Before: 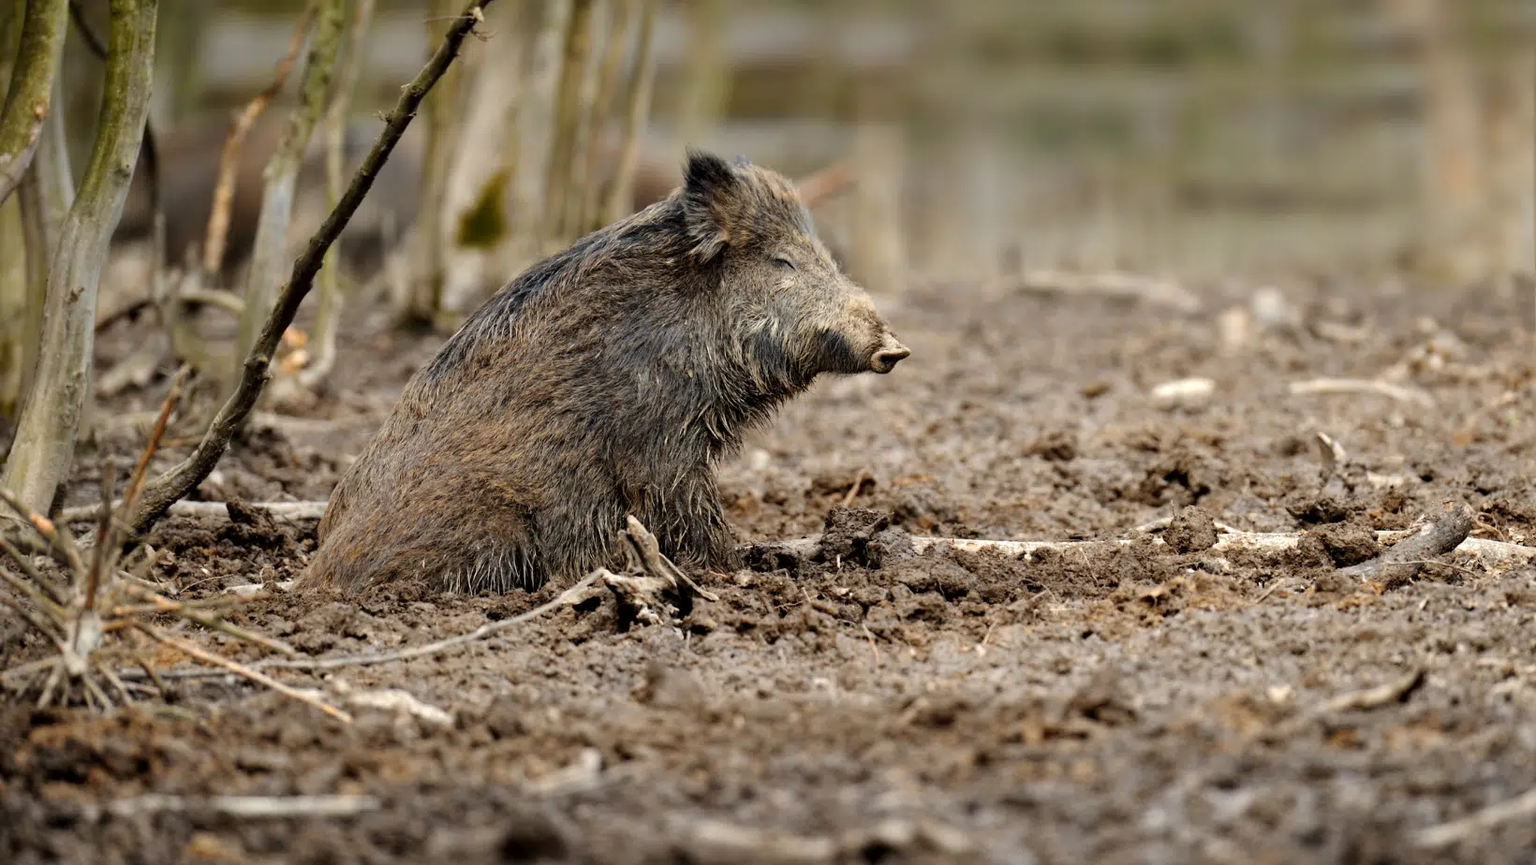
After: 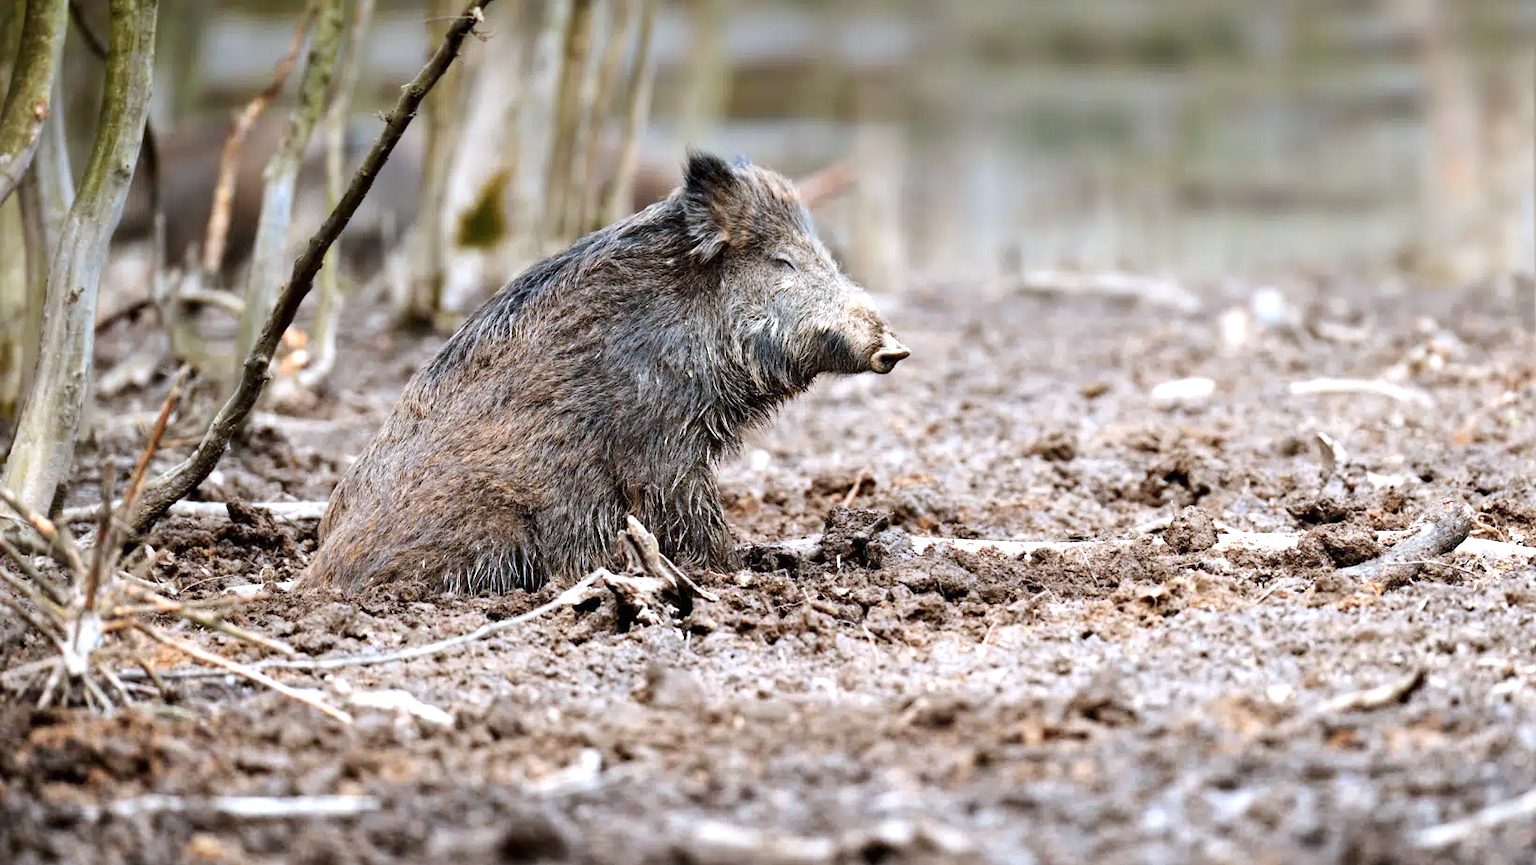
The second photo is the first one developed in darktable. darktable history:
tone curve: curves: ch0 [(0, 0) (0.08, 0.069) (0.4, 0.391) (0.6, 0.609) (0.92, 0.93) (1, 1)], color space Lab, independent channels, preserve colors none
graduated density: on, module defaults
color correction: highlights a* -2.24, highlights b* -18.1
exposure: black level correction 0, exposure 1.1 EV, compensate exposure bias true, compensate highlight preservation false
